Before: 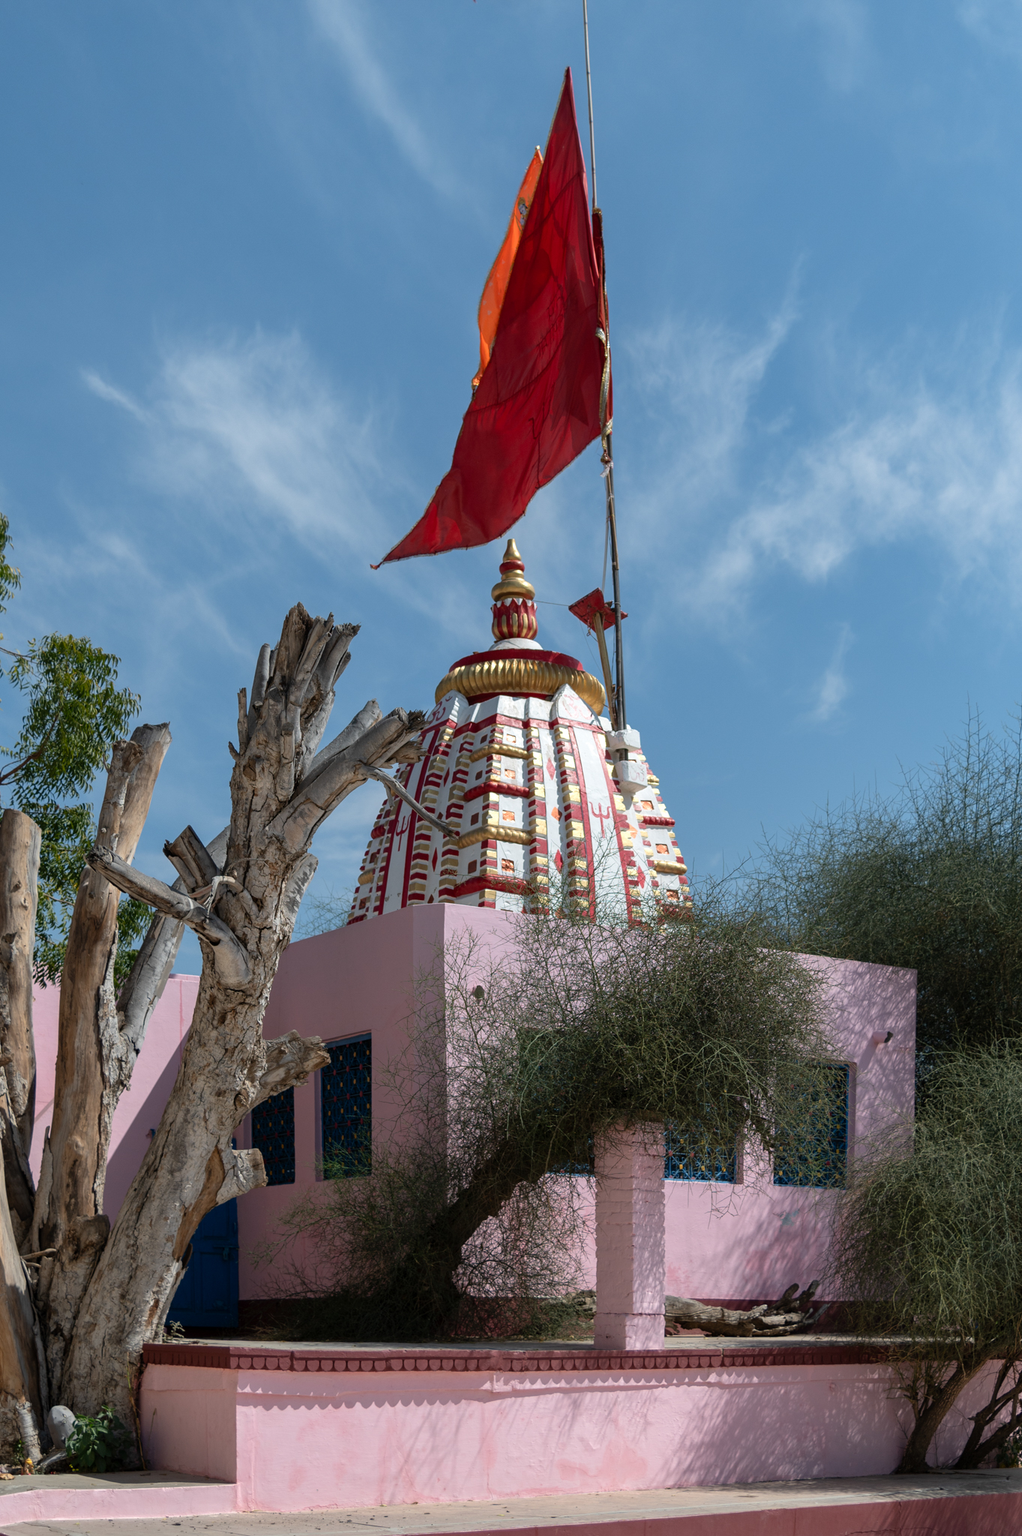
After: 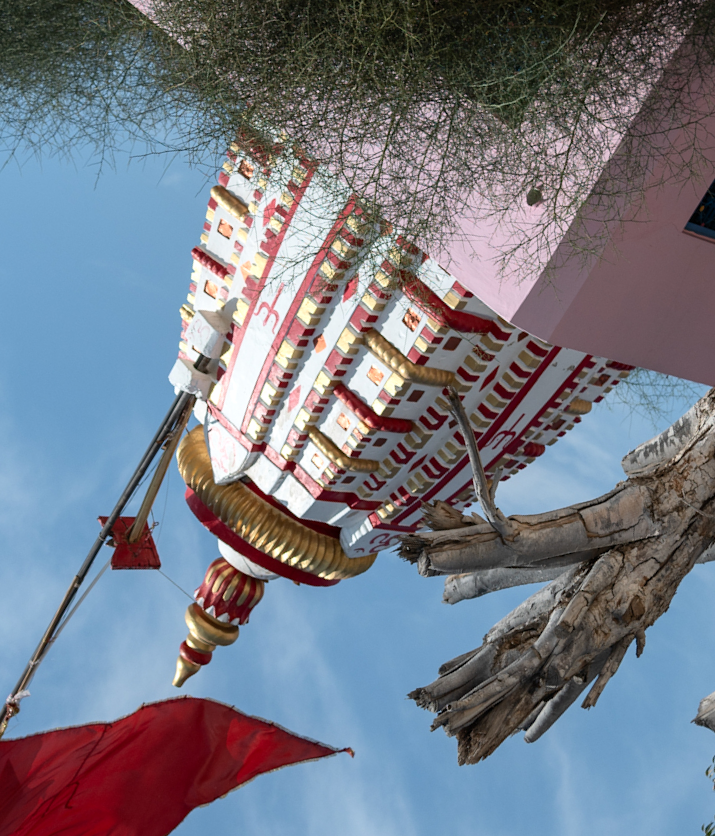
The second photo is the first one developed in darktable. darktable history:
haze removal: strength 0.031, distance 0.256, compatibility mode true, adaptive false
crop and rotate: angle 147.84°, left 9.128%, top 15.632%, right 4.485%, bottom 17.15%
contrast brightness saturation: contrast 0.154, brightness 0.054
